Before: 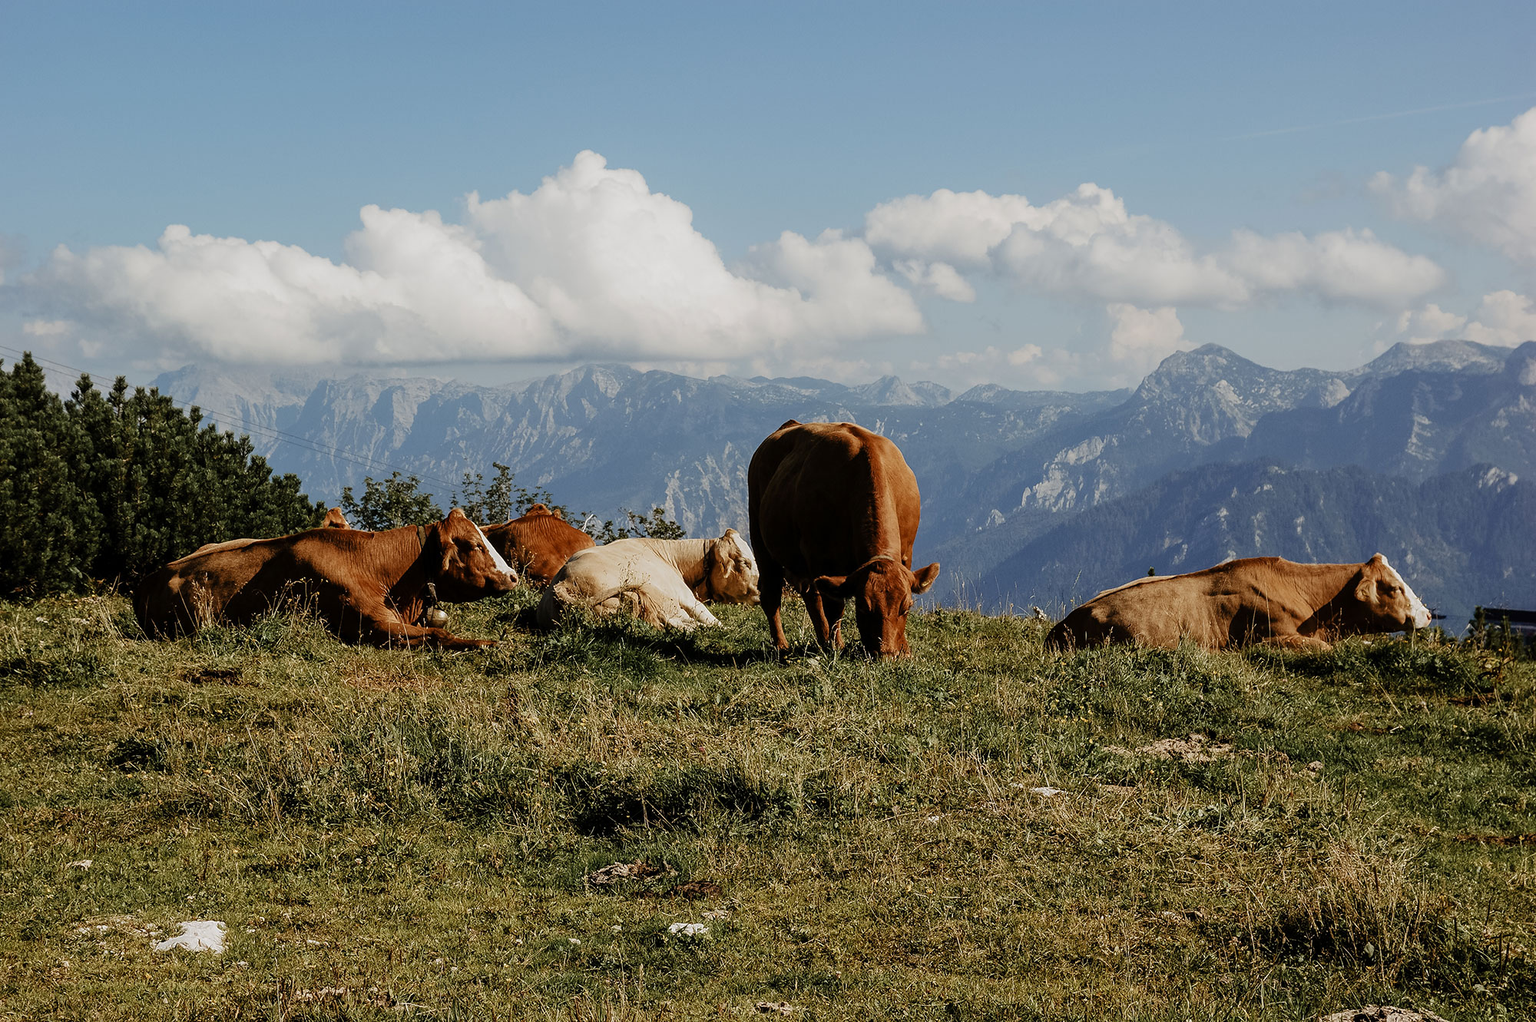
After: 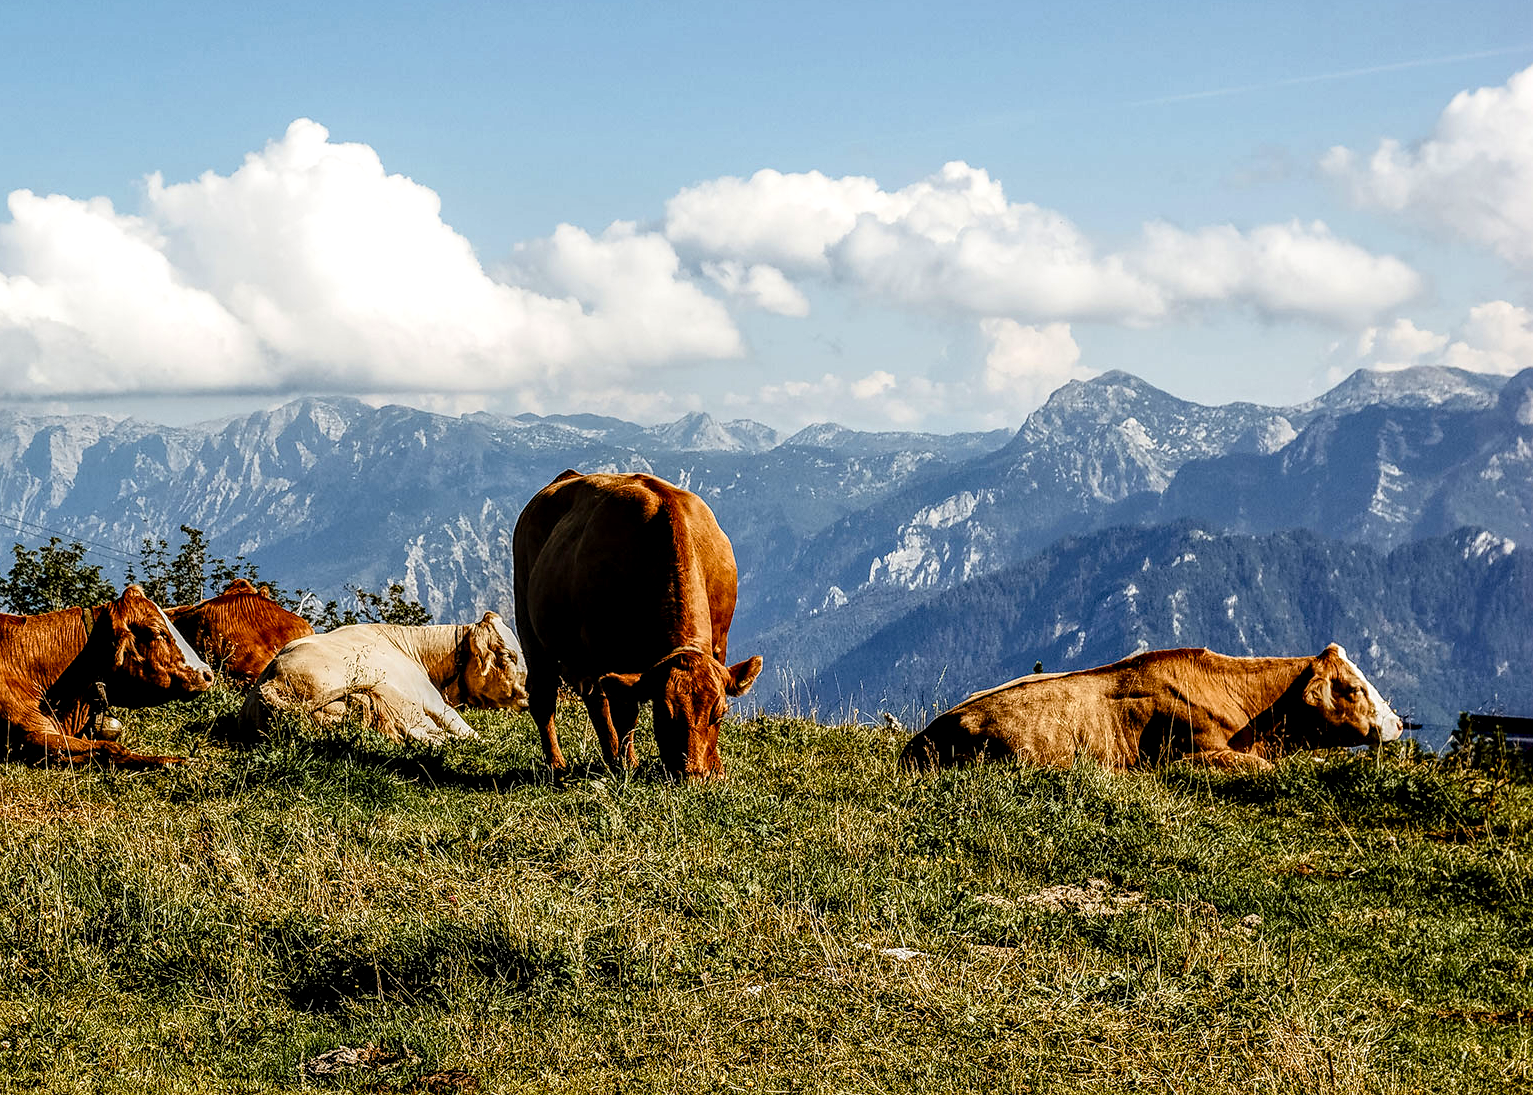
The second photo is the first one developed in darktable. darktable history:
levels: mode automatic, black 0.023%, white 99.97%, levels [0.062, 0.494, 0.925]
local contrast: highlights 0%, shadows 0%, detail 182%
sharpen: radius 1.864, amount 0.398, threshold 1.271
rotate and perspective: automatic cropping original format, crop left 0, crop top 0
crop: left 23.095%, top 5.827%, bottom 11.854%
color balance rgb: perceptual saturation grading › global saturation 20%, perceptual saturation grading › highlights -25%, perceptual saturation grading › shadows 25%
contrast brightness saturation: contrast 0.2, brightness 0.16, saturation 0.22
